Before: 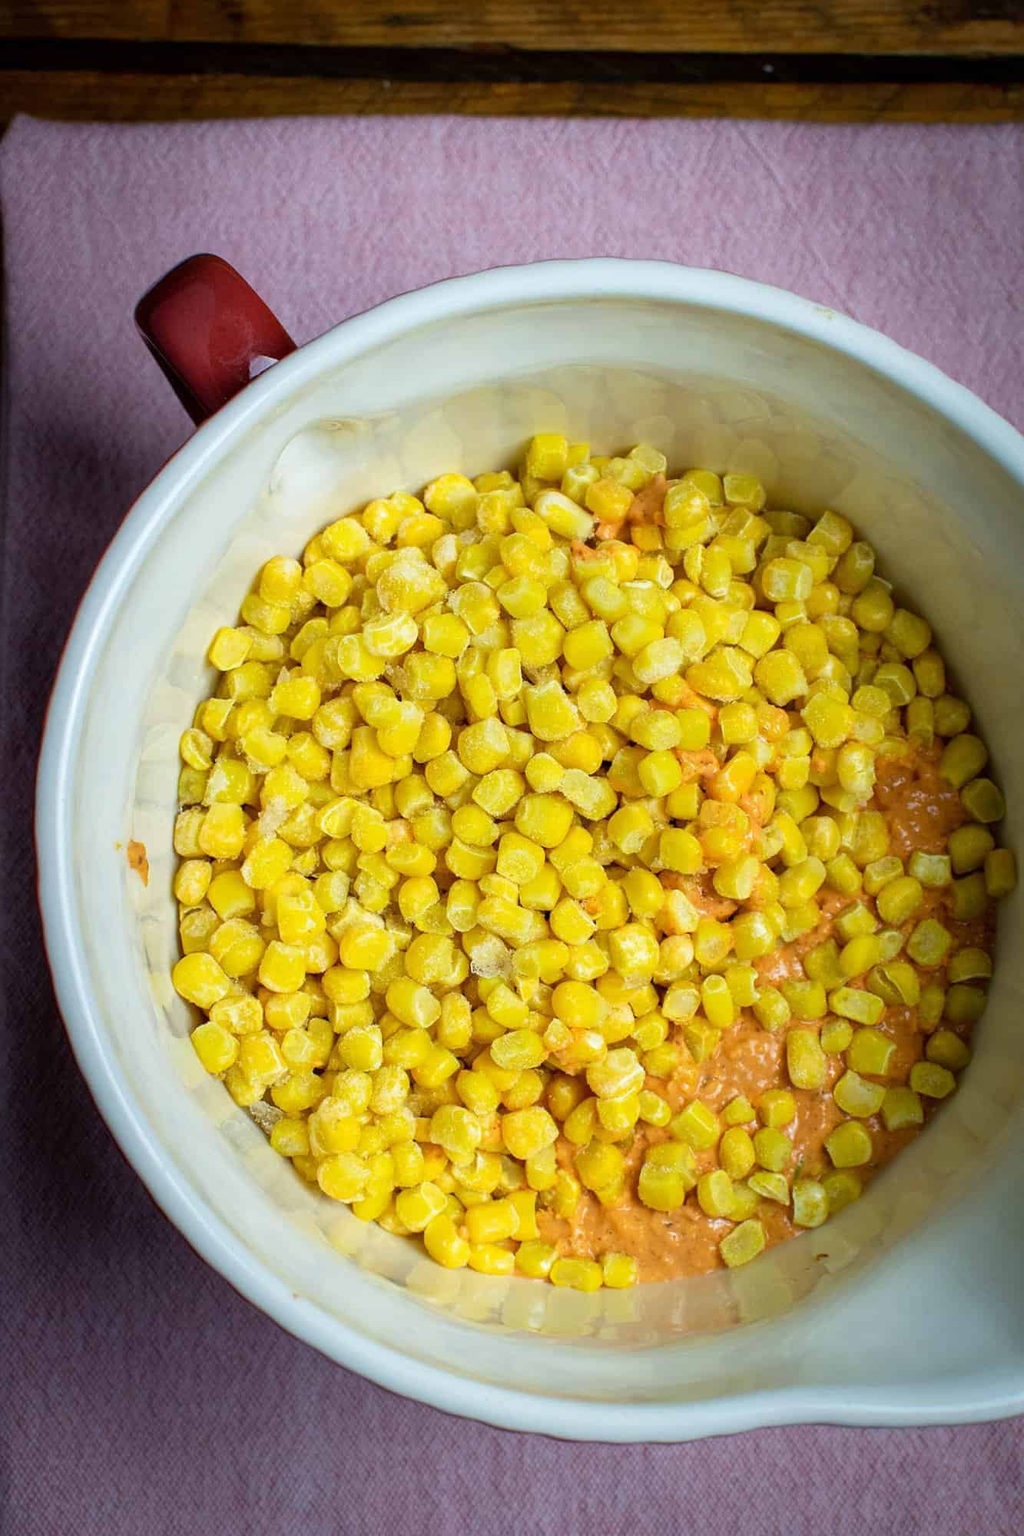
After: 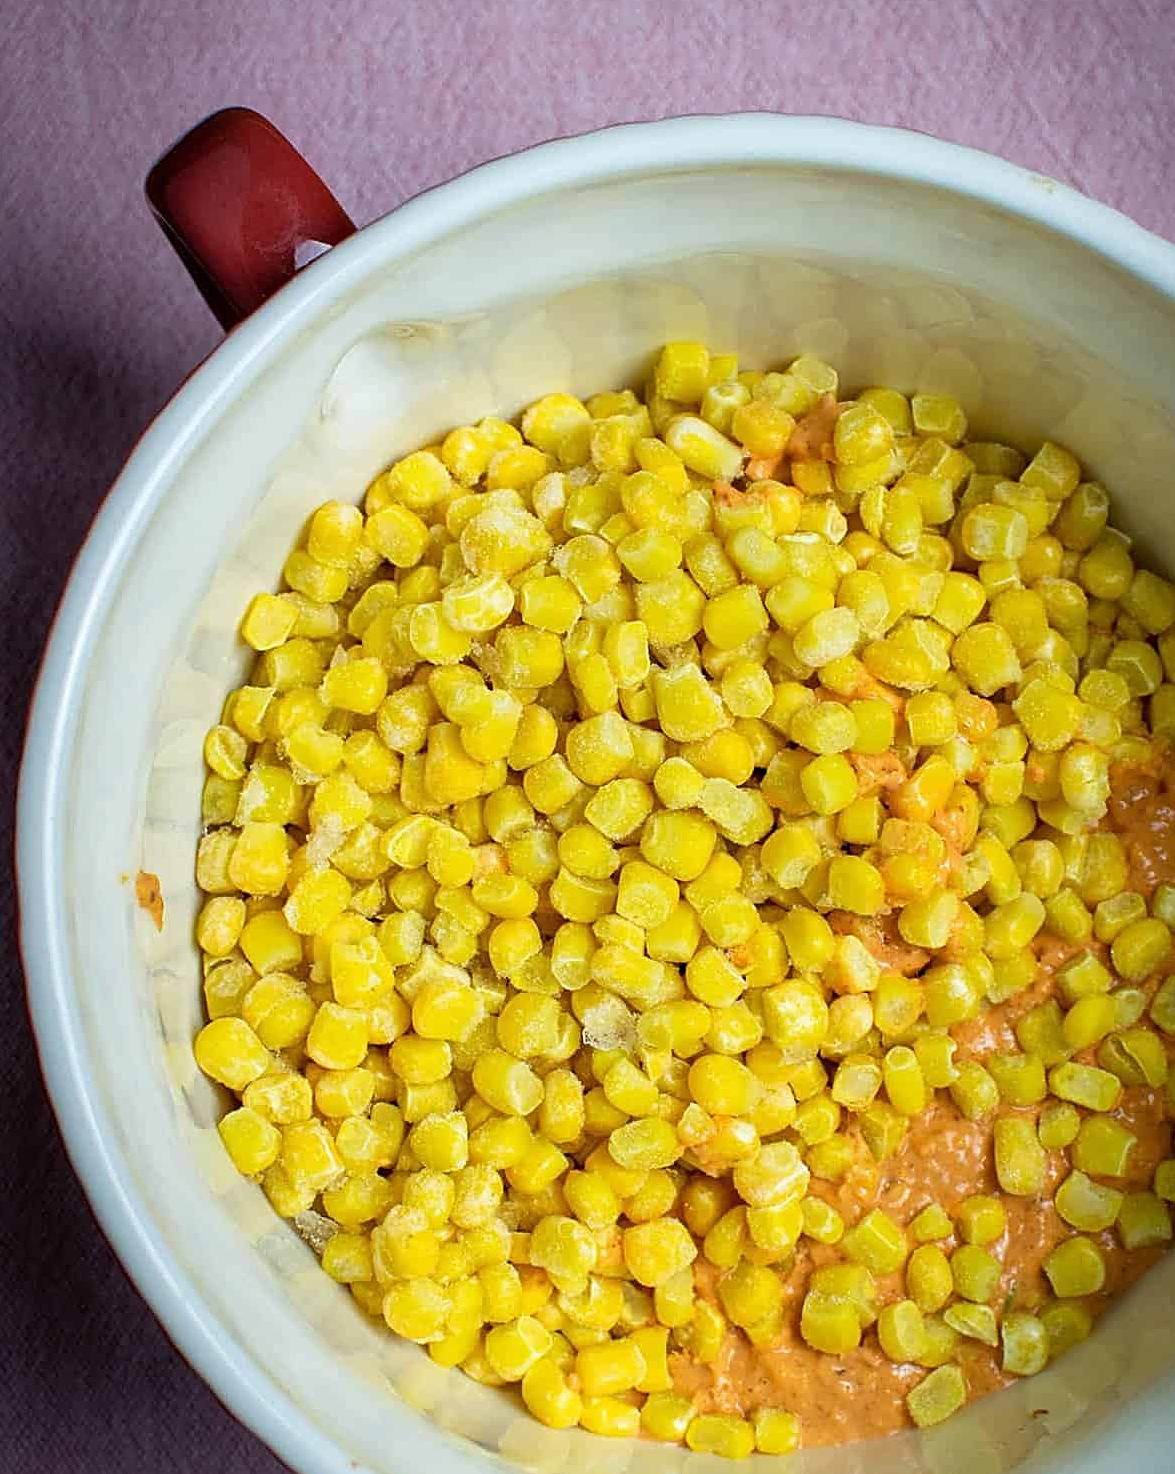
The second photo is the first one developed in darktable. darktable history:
crop and rotate: left 2.275%, top 11.163%, right 9.567%, bottom 15.106%
sharpen: on, module defaults
